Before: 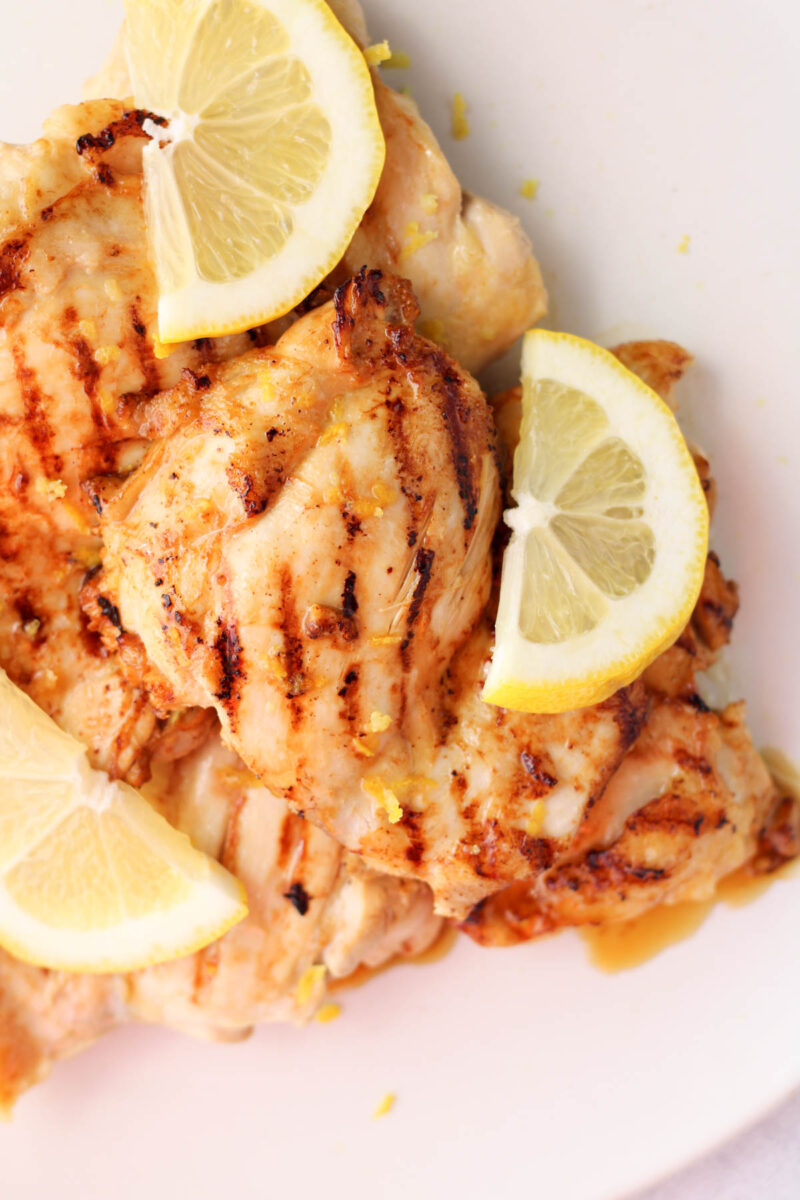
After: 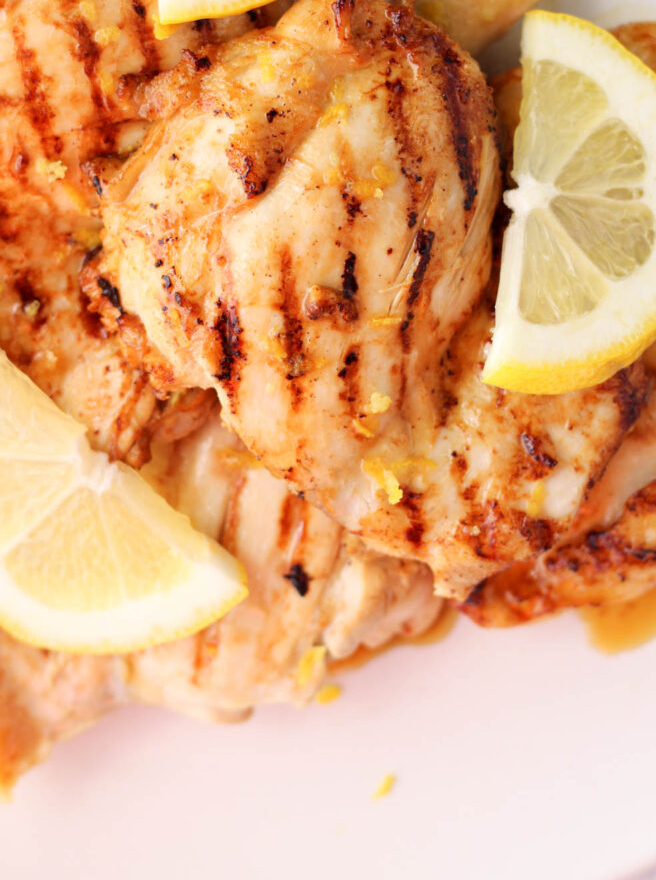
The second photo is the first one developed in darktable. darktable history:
crop: top 26.59%, right 17.964%
